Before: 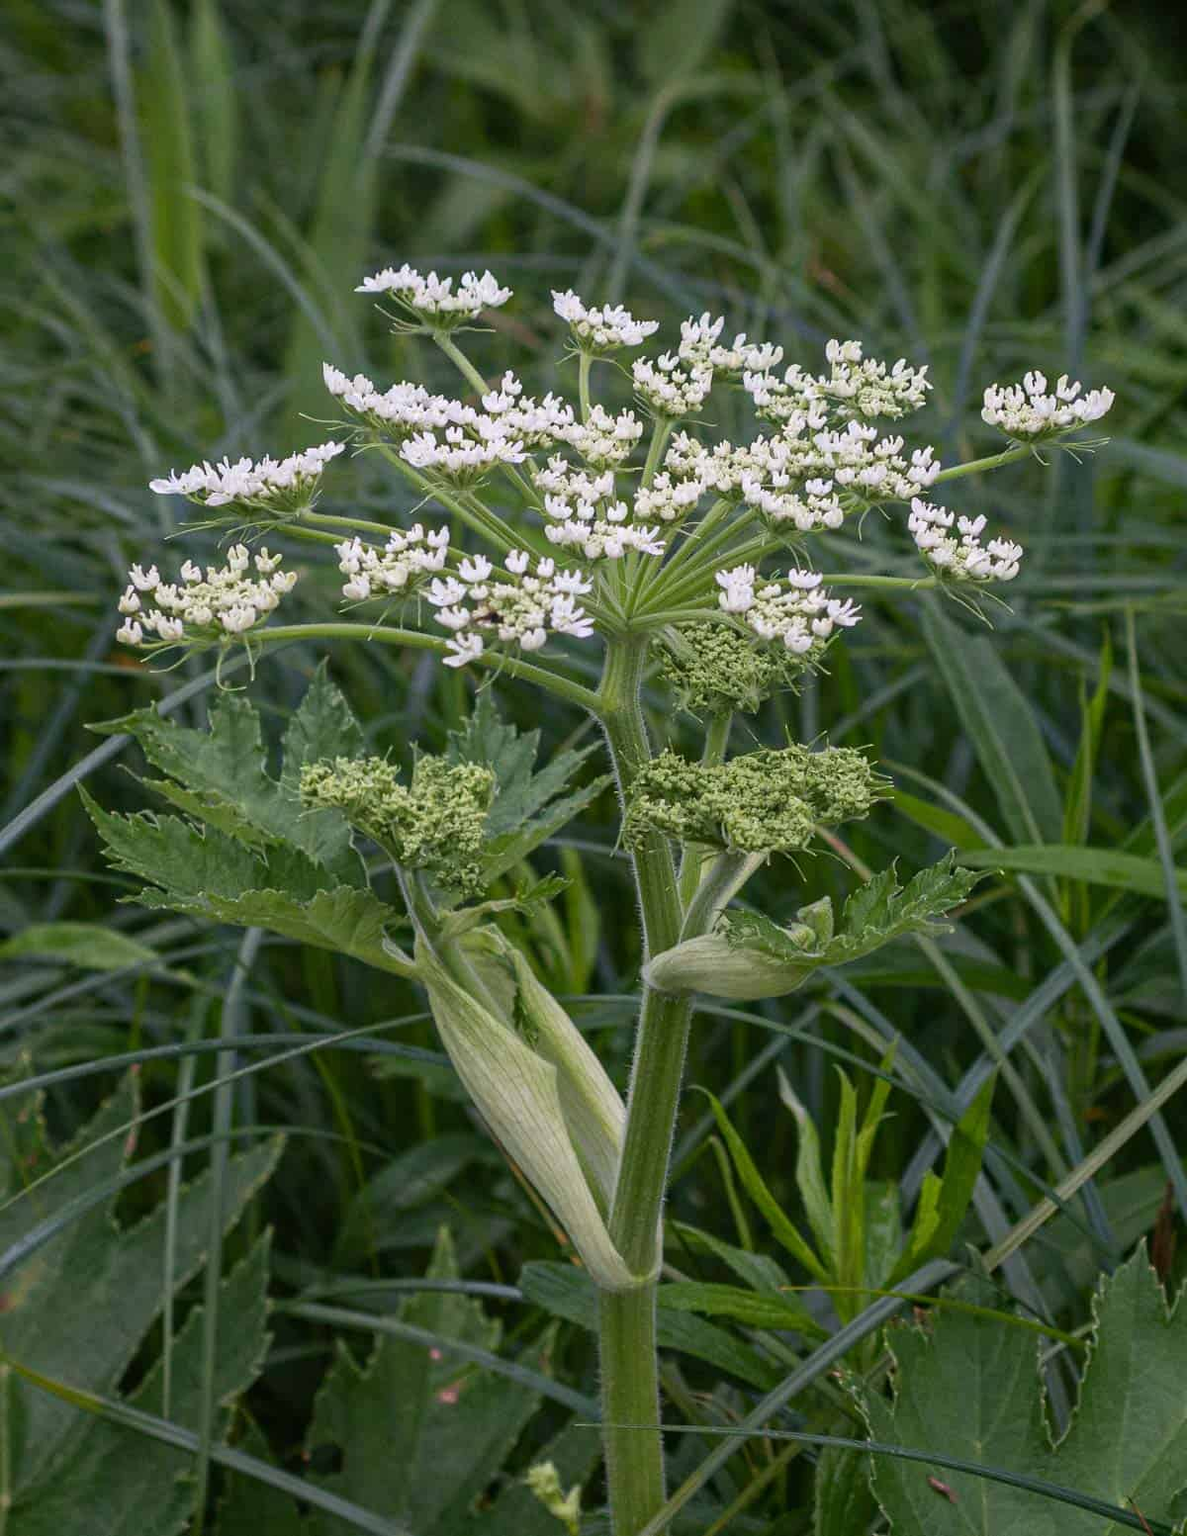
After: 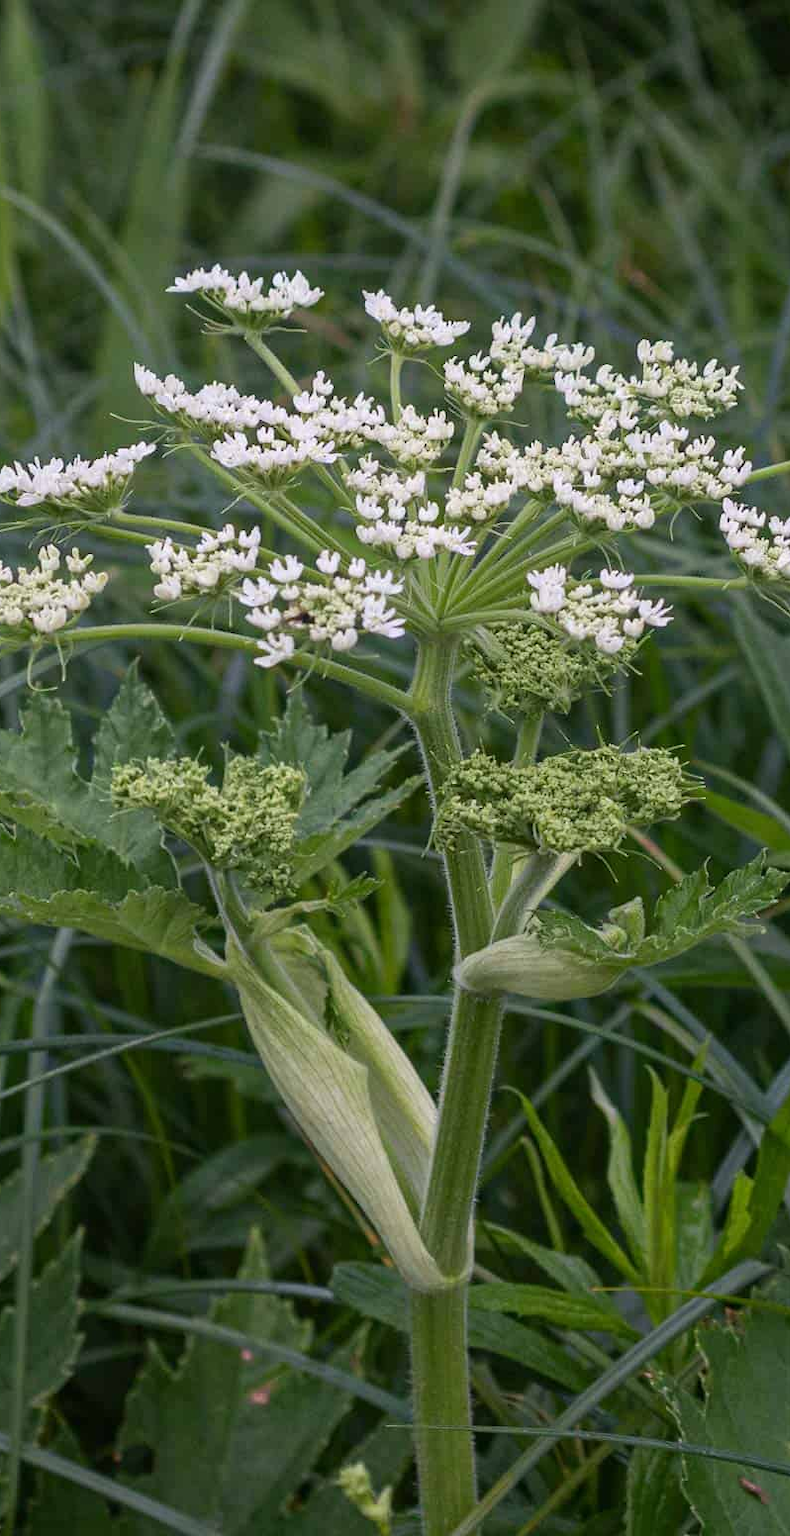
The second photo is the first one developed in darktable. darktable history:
crop and rotate: left 15.979%, right 17.437%
